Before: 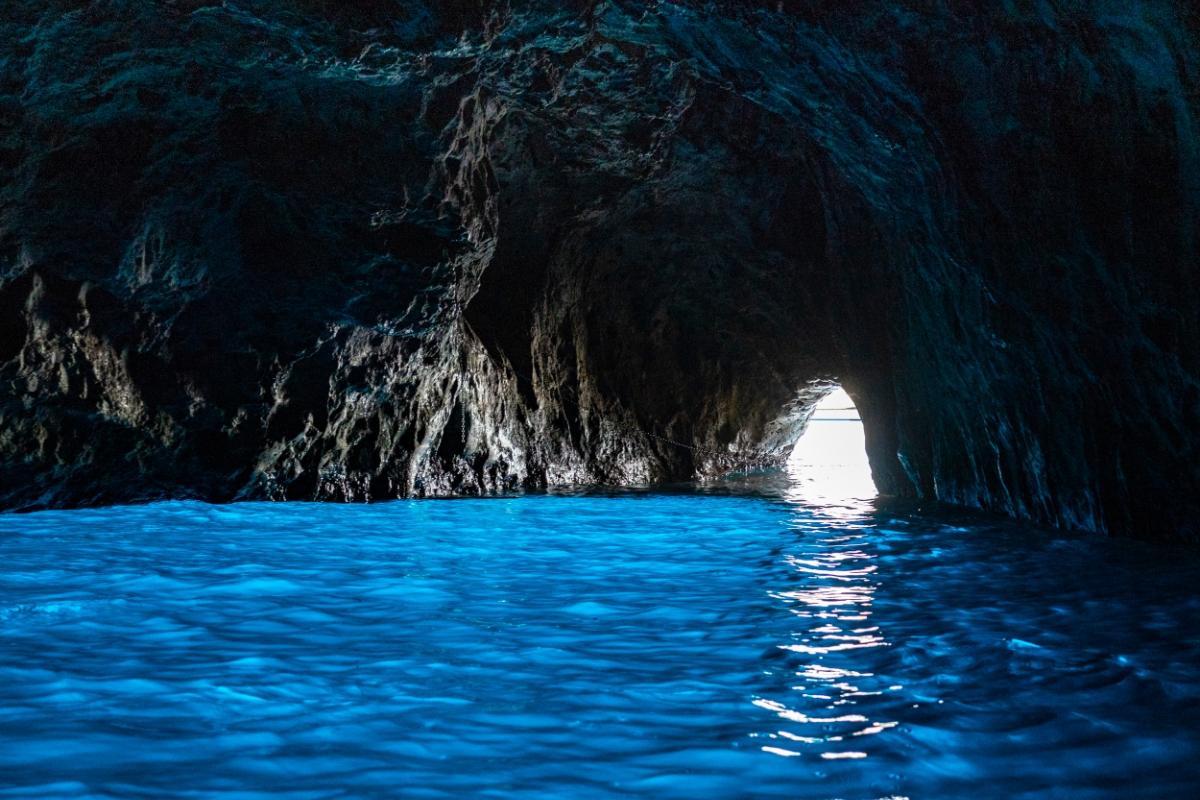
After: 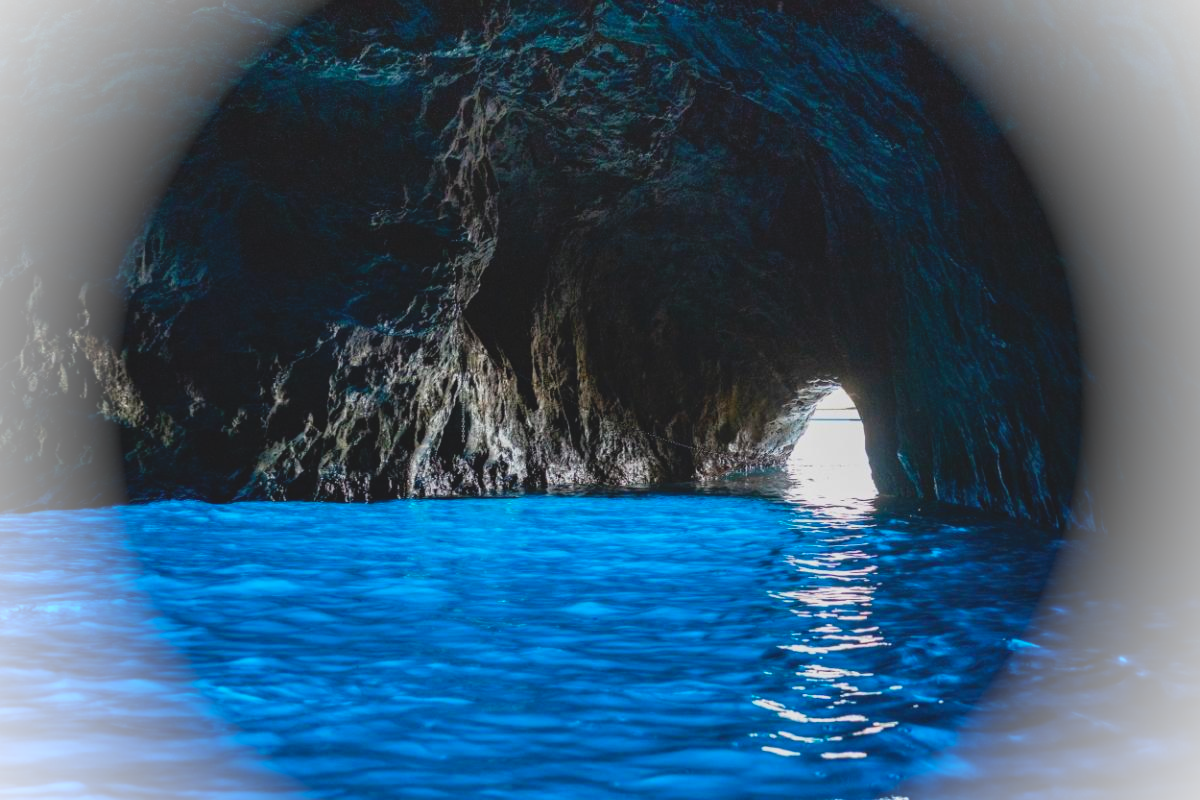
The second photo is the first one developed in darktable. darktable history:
vignetting: fall-off radius 61.22%, brightness 0.996, saturation -0.494
contrast brightness saturation: contrast -0.19, saturation 0.188
